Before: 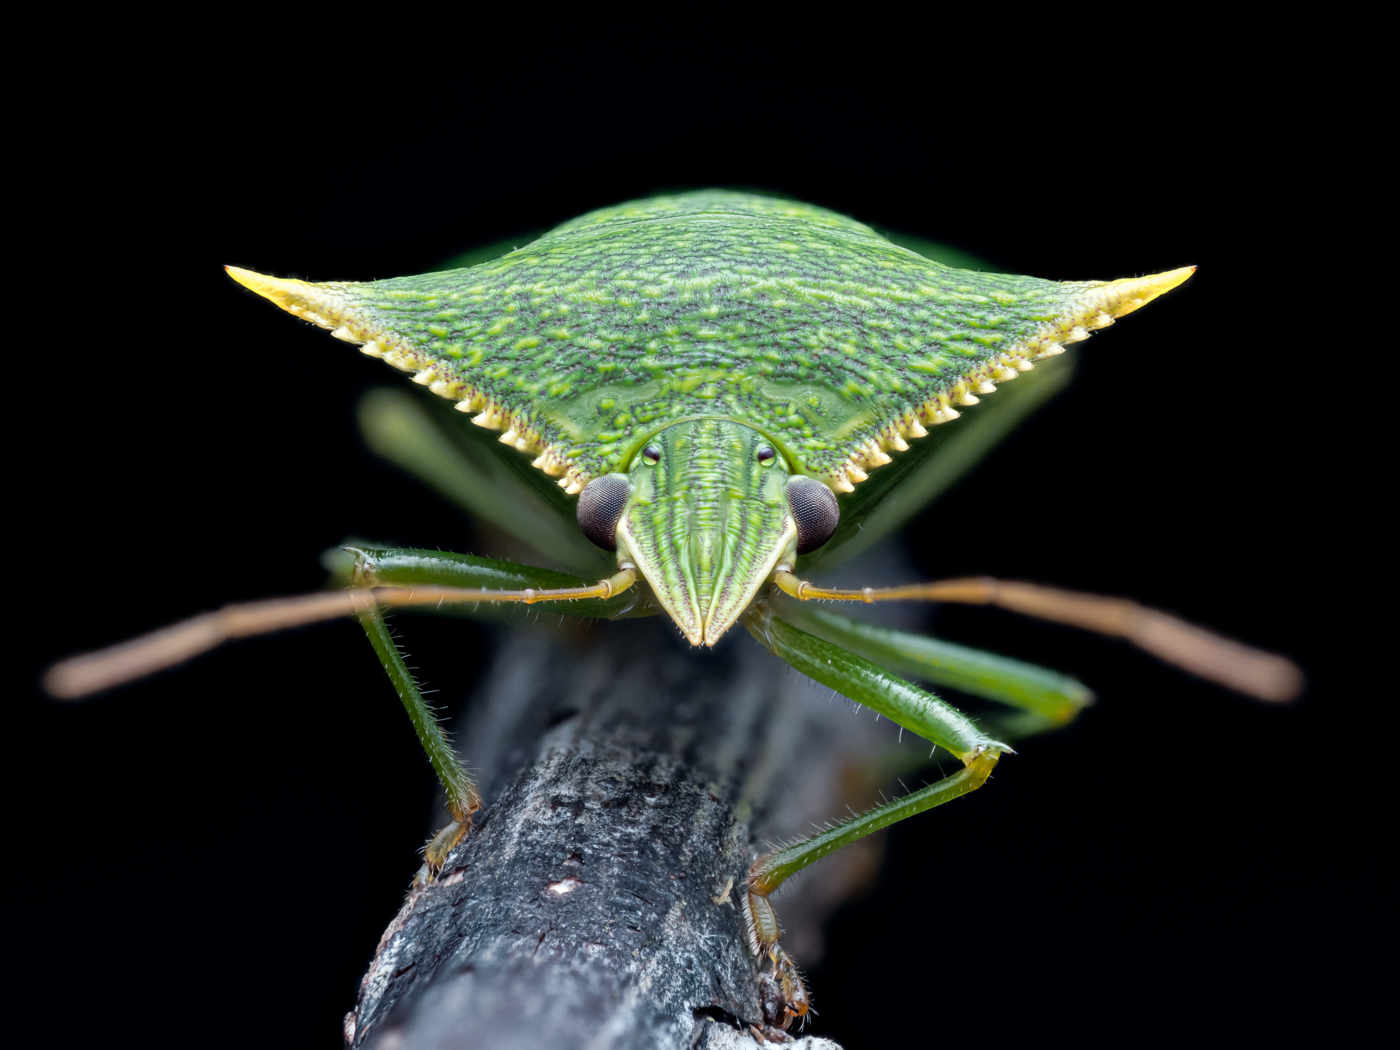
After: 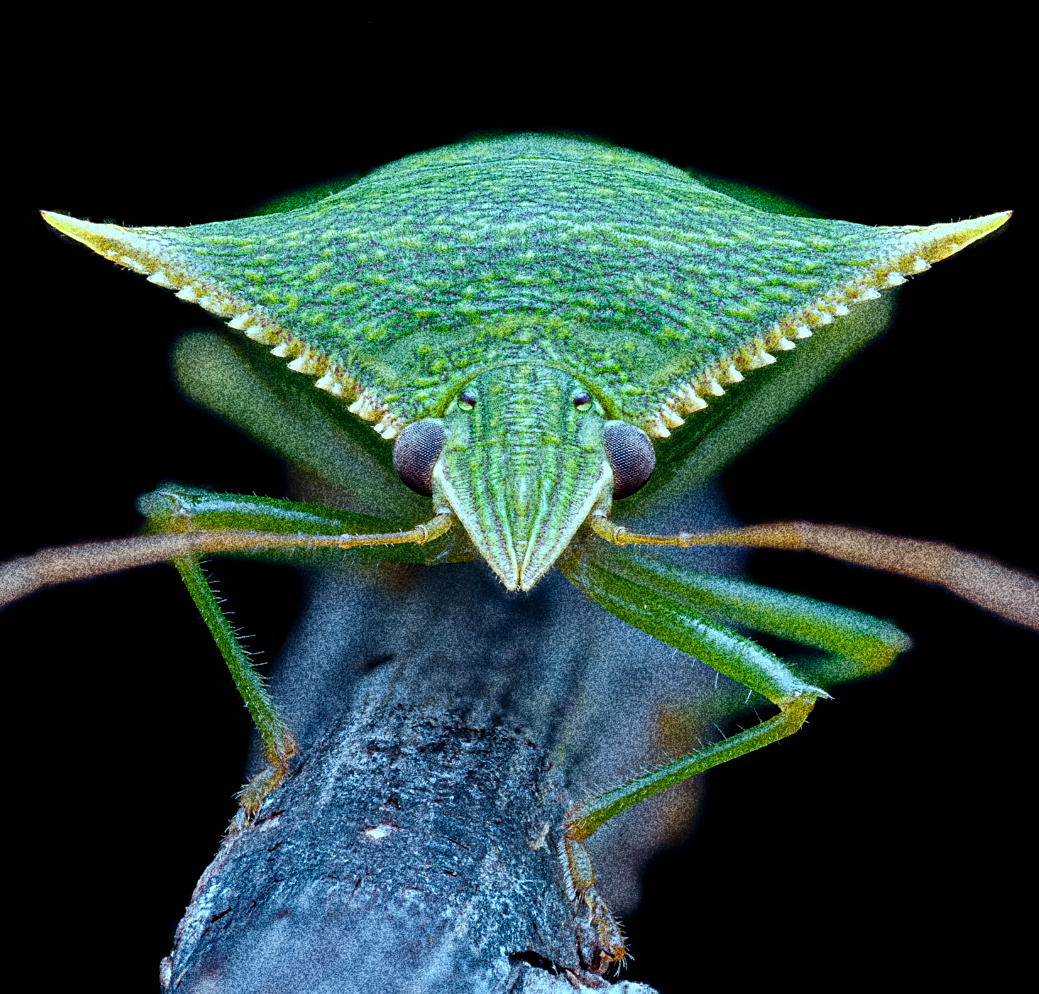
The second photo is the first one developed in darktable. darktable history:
white balance: red 0.984, blue 1.059
color correction: highlights a* -11.71, highlights b* -15.58
sharpen: on, module defaults
crop and rotate: left 13.15%, top 5.251%, right 12.609%
color balance rgb: perceptual saturation grading › global saturation 20%, perceptual saturation grading › highlights -25%, perceptual saturation grading › shadows 50%
grain: coarseness 30.02 ISO, strength 100%
exposure: compensate highlight preservation false
shadows and highlights: on, module defaults
